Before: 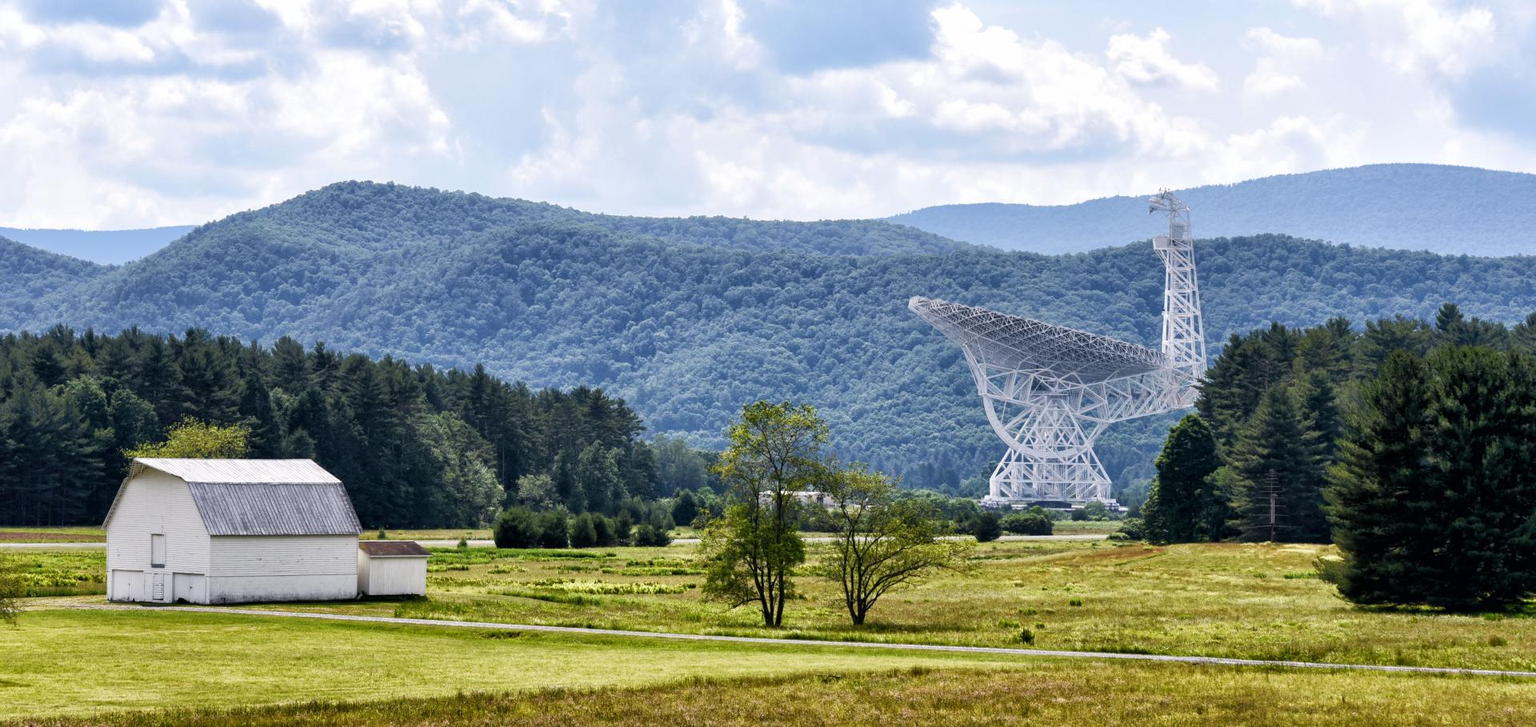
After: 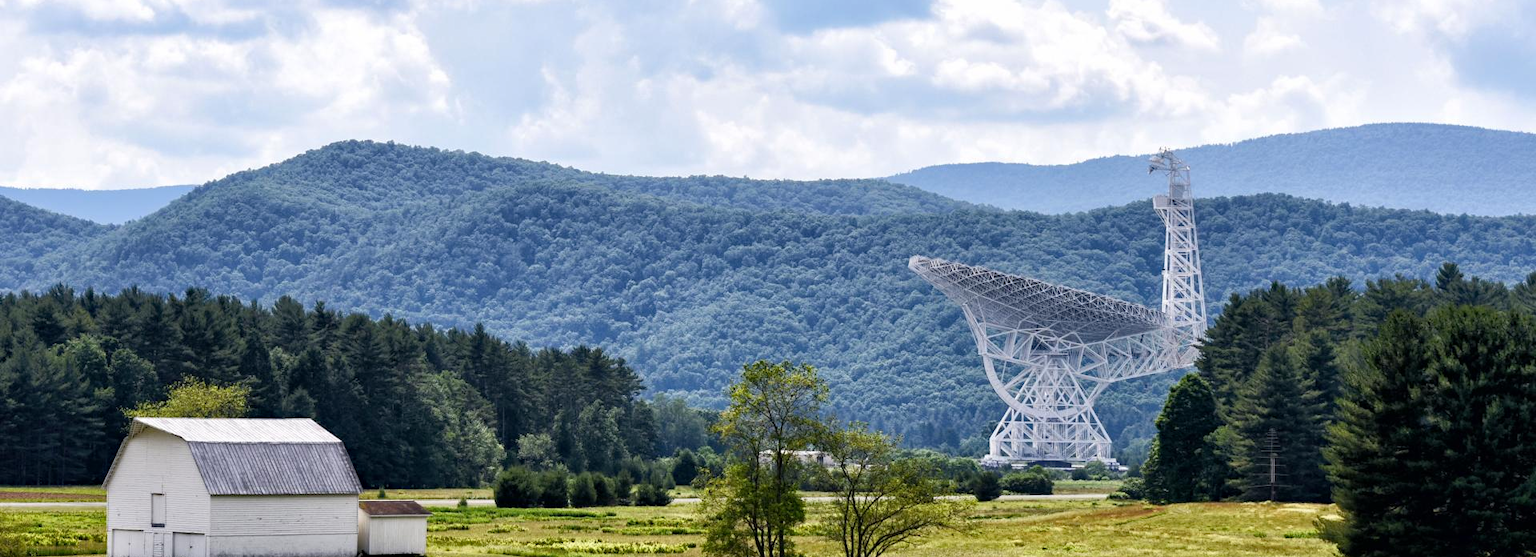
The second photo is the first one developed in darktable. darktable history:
haze removal: compatibility mode true, adaptive false
crop: top 5.667%, bottom 17.637%
